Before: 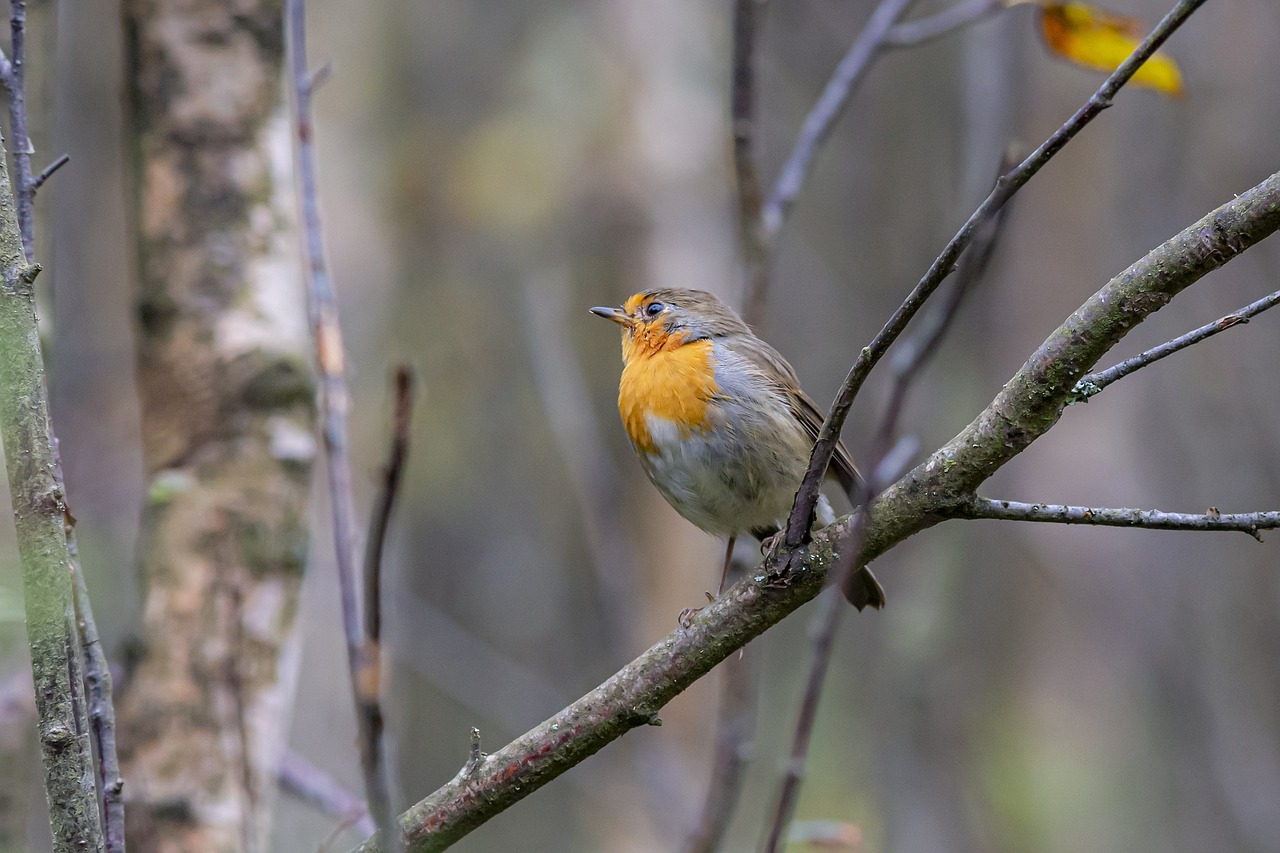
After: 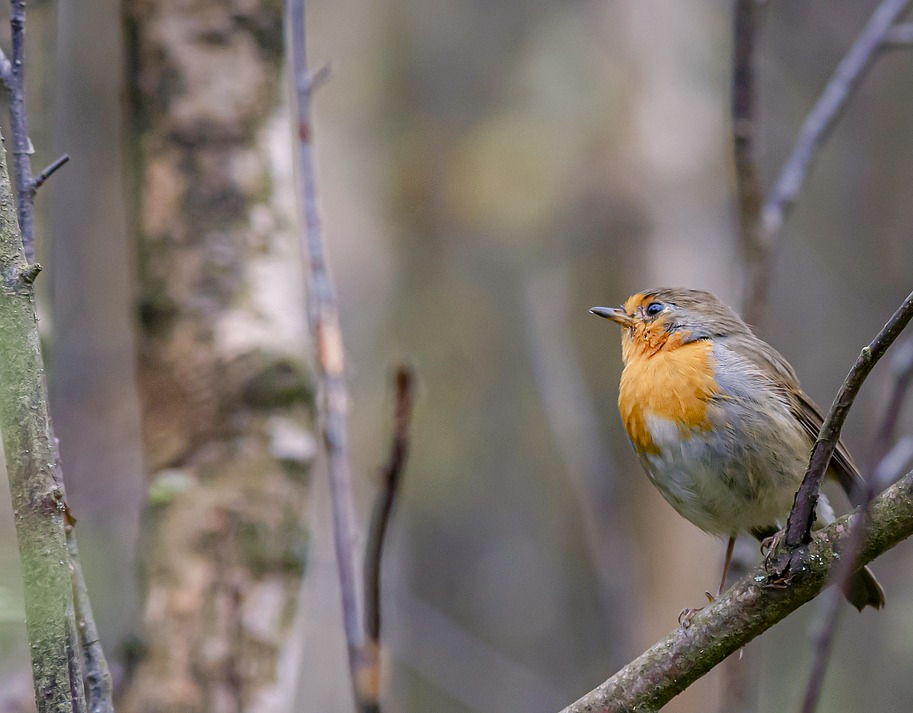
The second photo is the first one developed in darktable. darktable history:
color balance rgb: highlights gain › chroma 1.409%, highlights gain › hue 50.91°, white fulcrum 0.091 EV, perceptual saturation grading › global saturation 20%, perceptual saturation grading › highlights -50.506%, perceptual saturation grading › shadows 31.085%
crop: right 28.637%, bottom 16.38%
